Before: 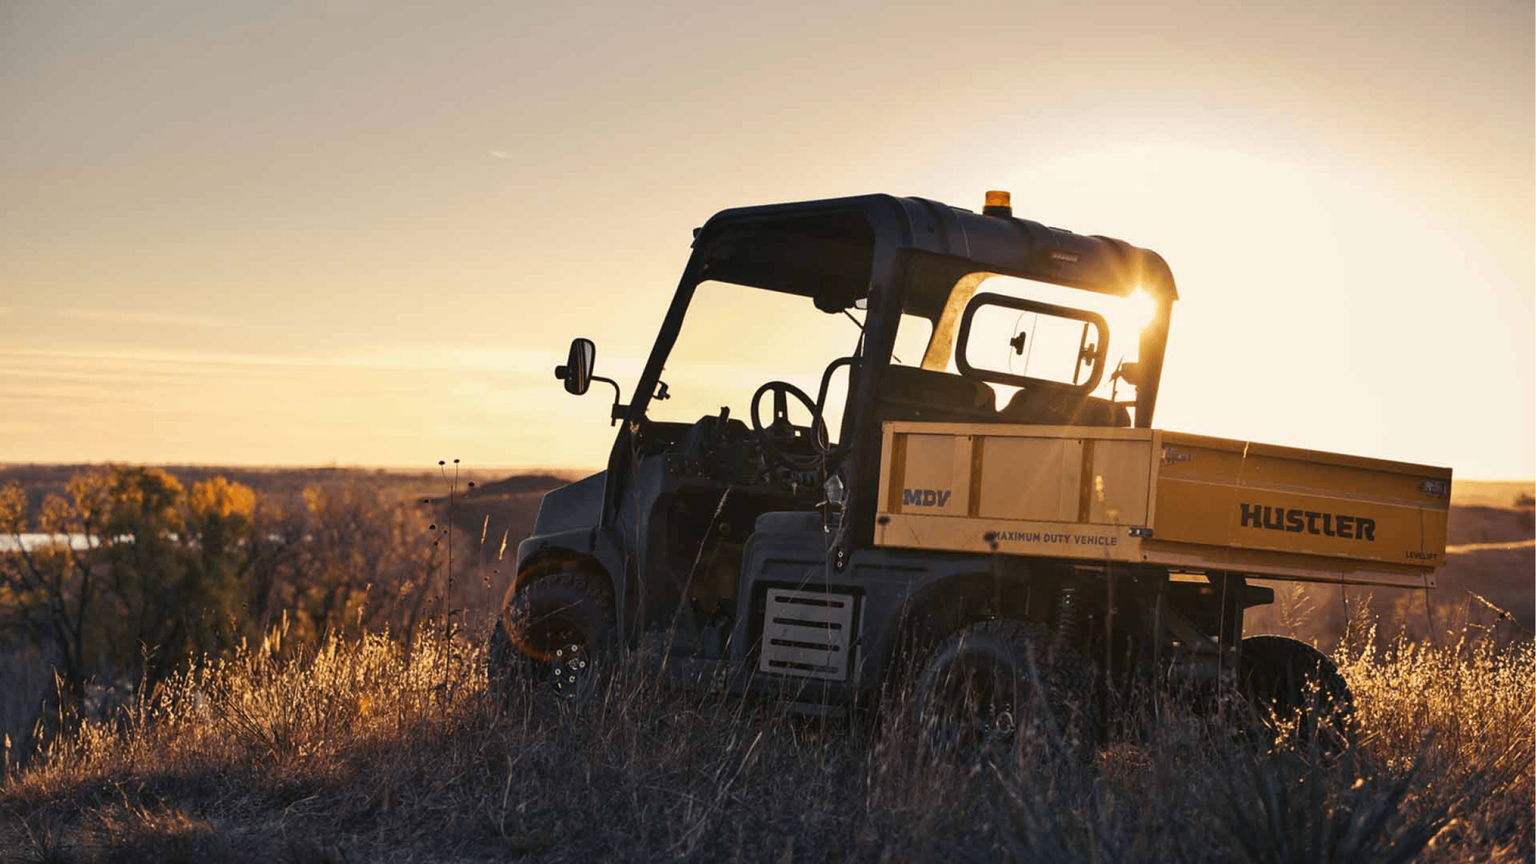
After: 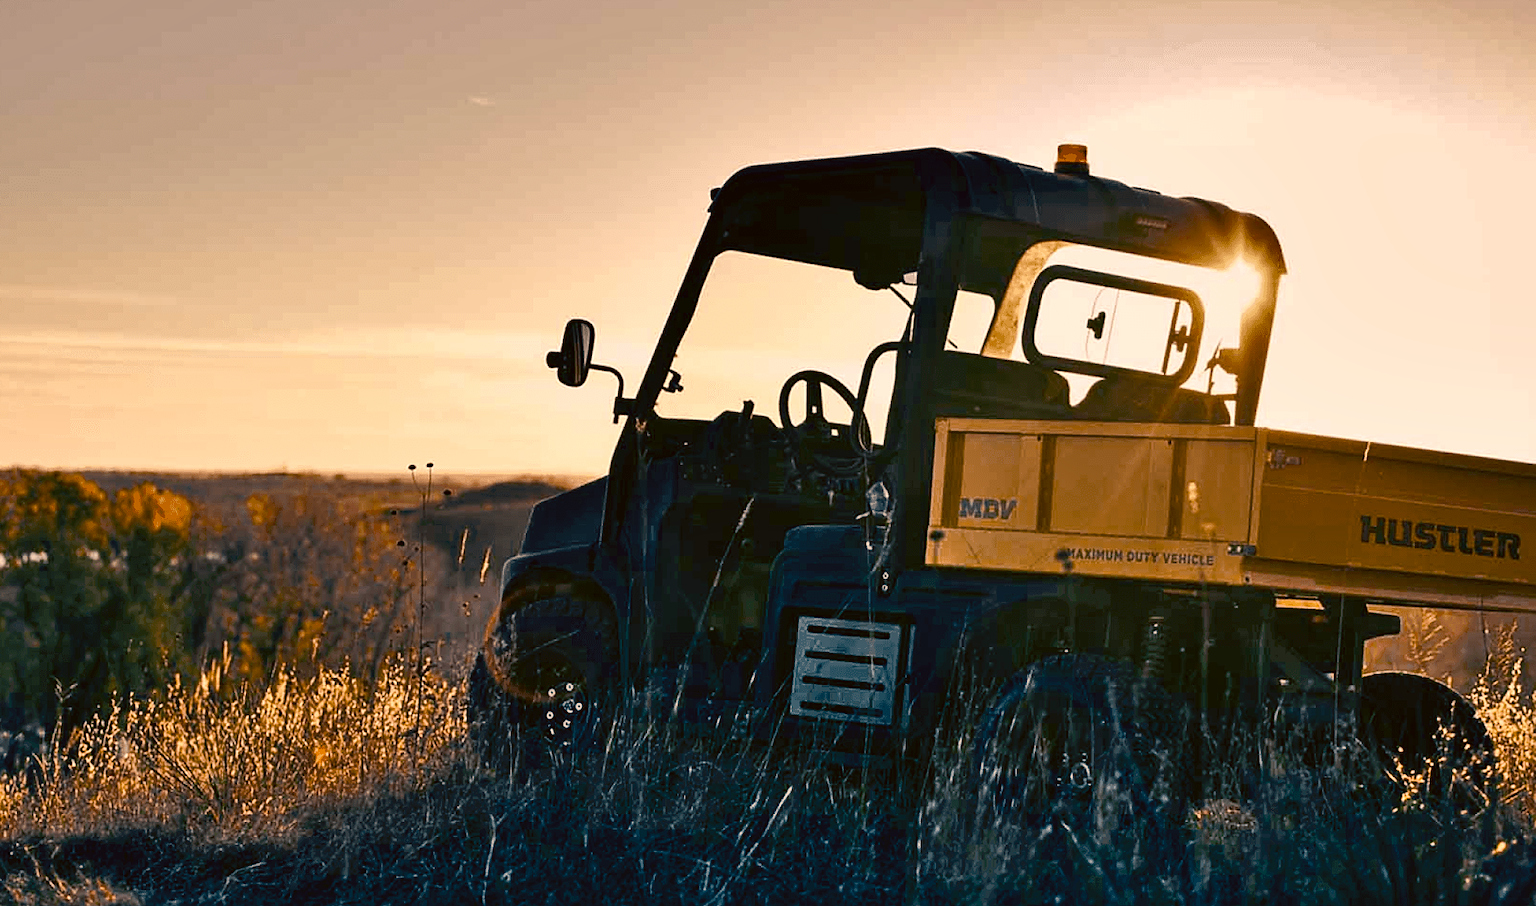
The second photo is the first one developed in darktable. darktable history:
sharpen: radius 1.85, amount 0.413, threshold 1.2
color correction: highlights a* 10.19, highlights b* 9.64, shadows a* 8.07, shadows b* 8.47, saturation 0.777
crop: left 6.208%, top 8.077%, right 9.528%, bottom 3.518%
color balance rgb: shadows lift › luminance -28.815%, shadows lift › chroma 10.086%, shadows lift › hue 229.39°, perceptual saturation grading › global saturation 20%, perceptual saturation grading › highlights -24.959%, perceptual saturation grading › shadows 49.922%, global vibrance 6.877%, saturation formula JzAzBz (2021)
shadows and highlights: low approximation 0.01, soften with gaussian
color zones: curves: ch0 [(0, 0.5) (0.143, 0.5) (0.286, 0.5) (0.429, 0.5) (0.571, 0.5) (0.714, 0.476) (0.857, 0.5) (1, 0.5)]; ch2 [(0, 0.5) (0.143, 0.5) (0.286, 0.5) (0.429, 0.5) (0.571, 0.5) (0.714, 0.487) (0.857, 0.5) (1, 0.5)]
